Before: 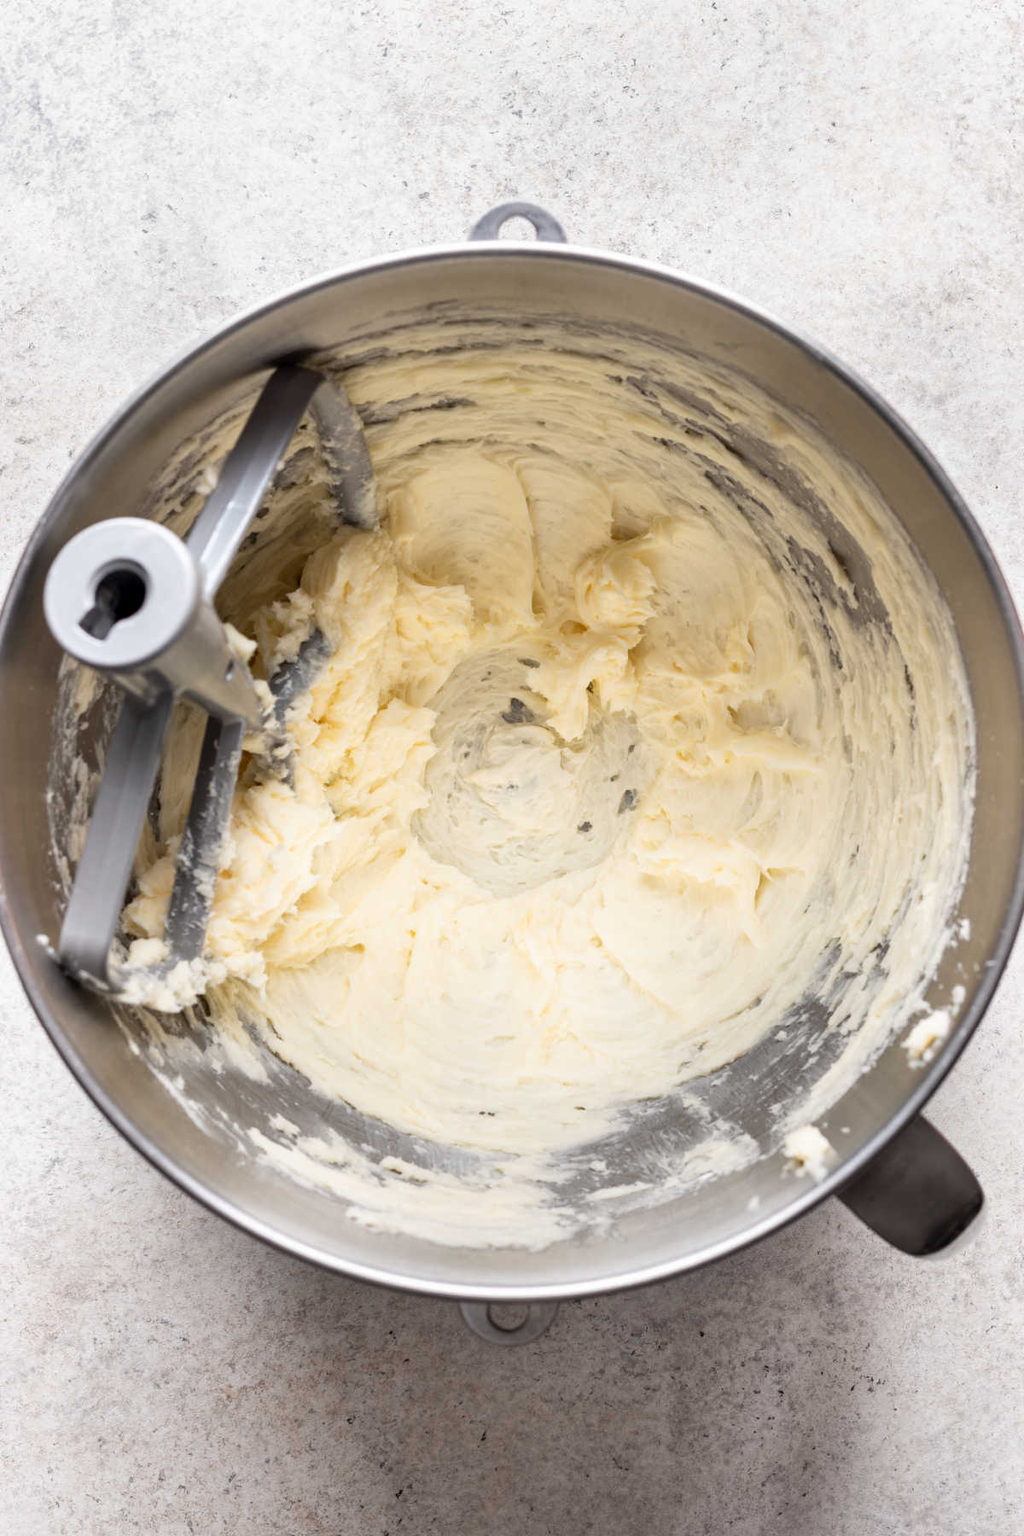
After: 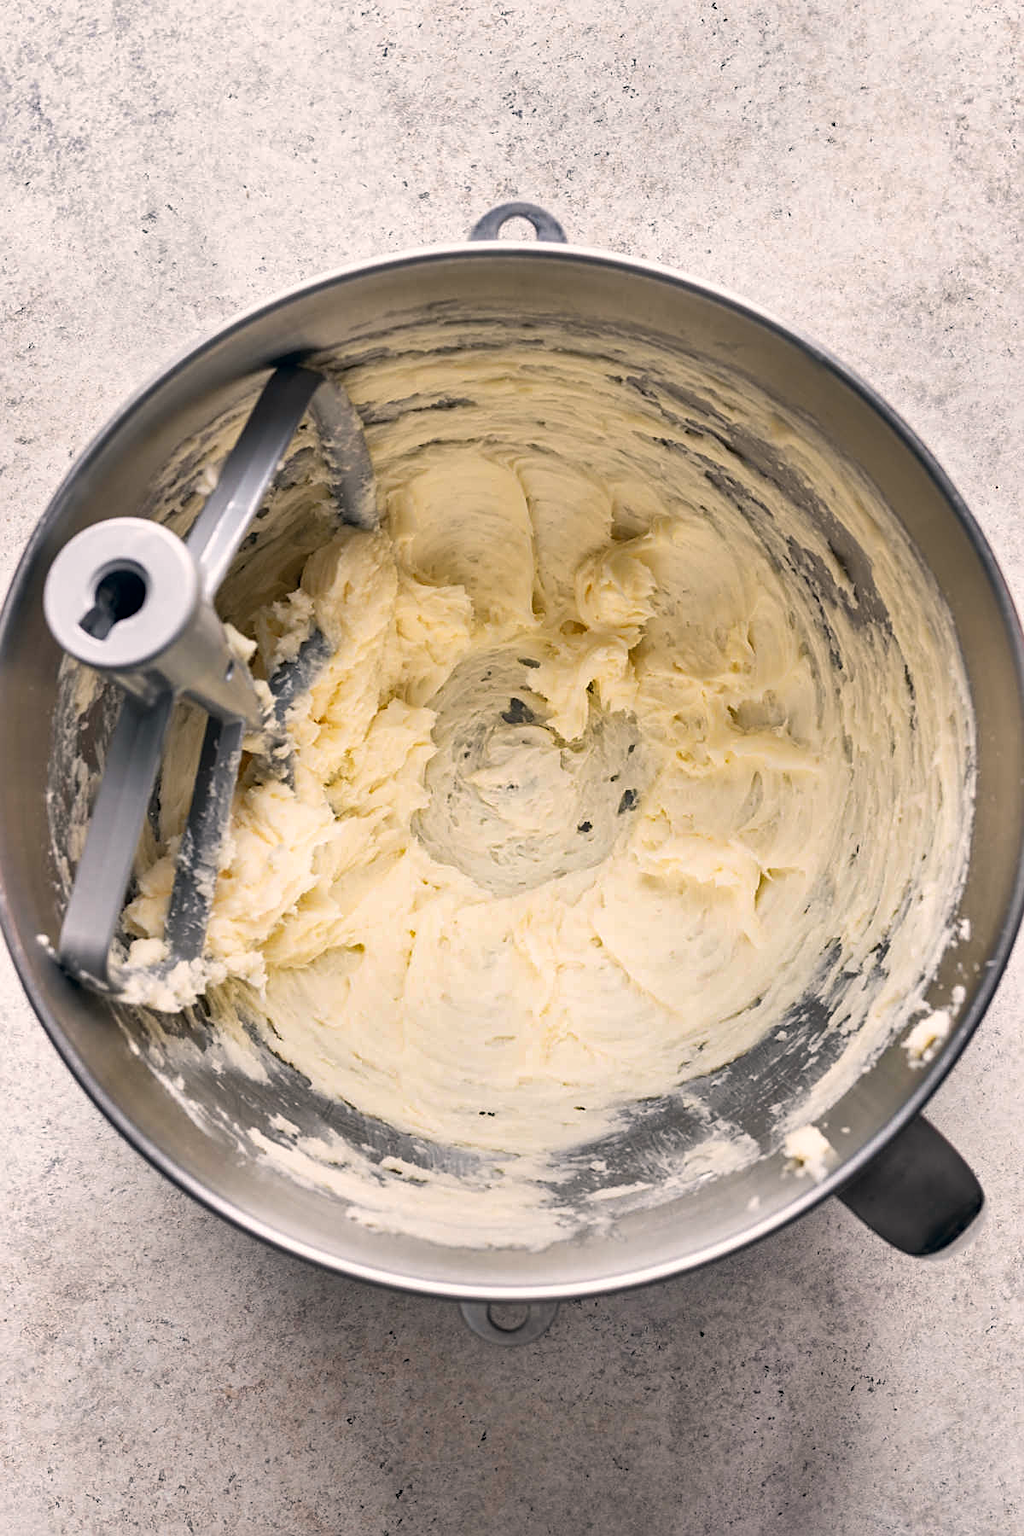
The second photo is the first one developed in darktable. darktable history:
shadows and highlights: soften with gaussian
sharpen: on, module defaults
color correction: highlights a* 5.38, highlights b* 5.3, shadows a* -4.26, shadows b* -5.11
tone equalizer: on, module defaults
